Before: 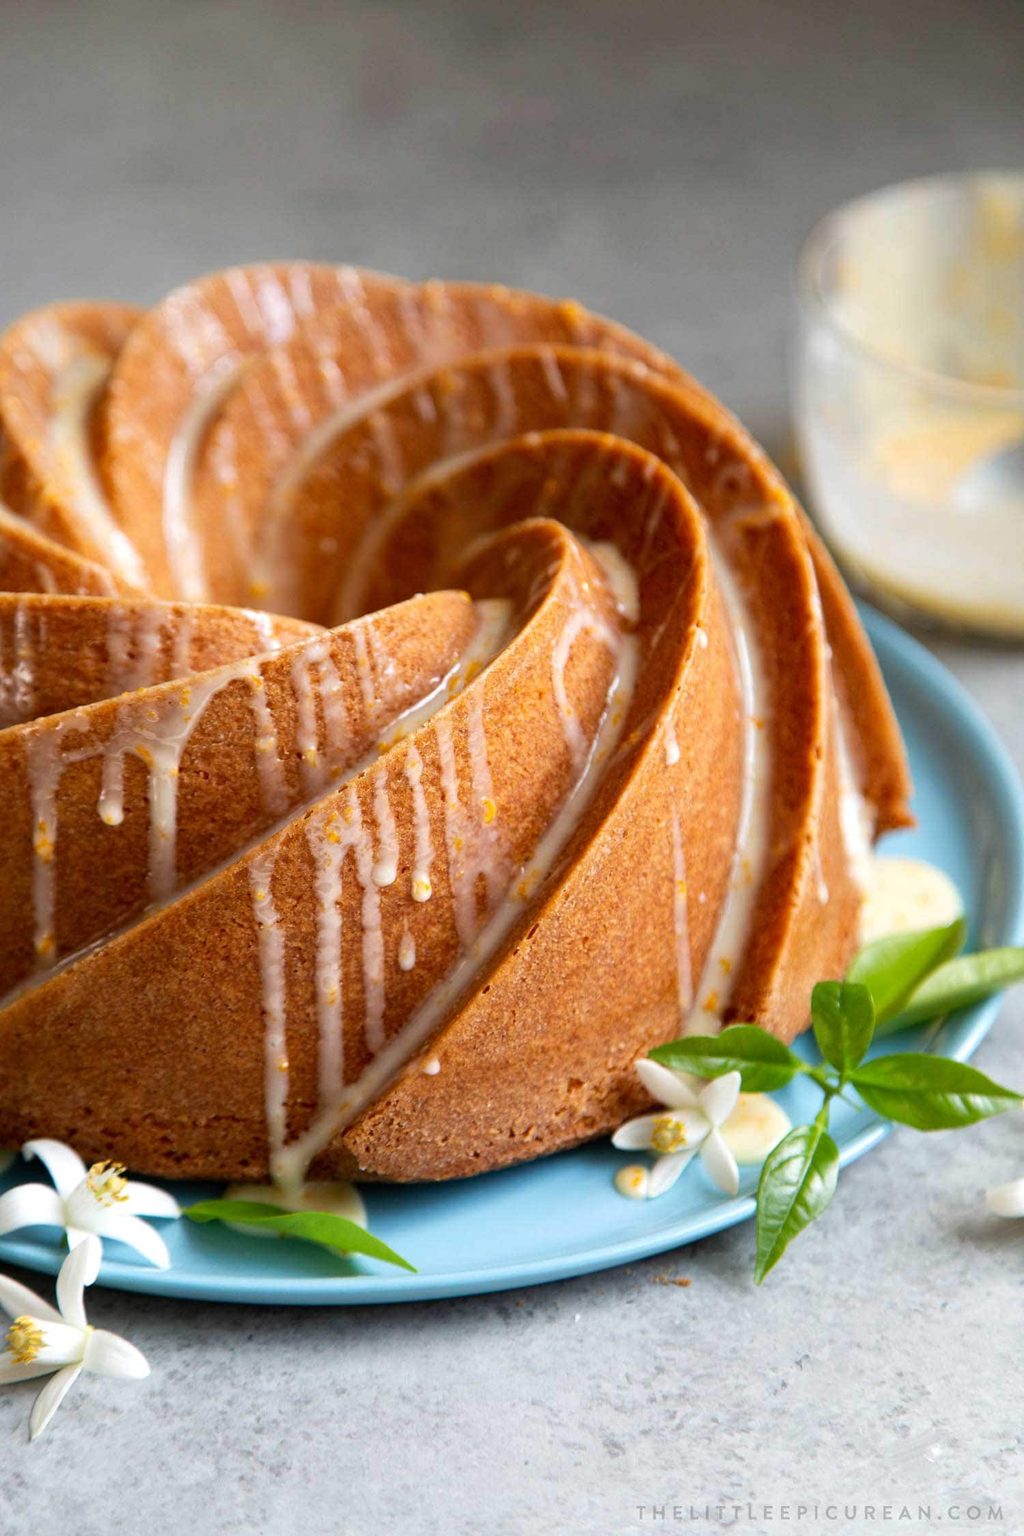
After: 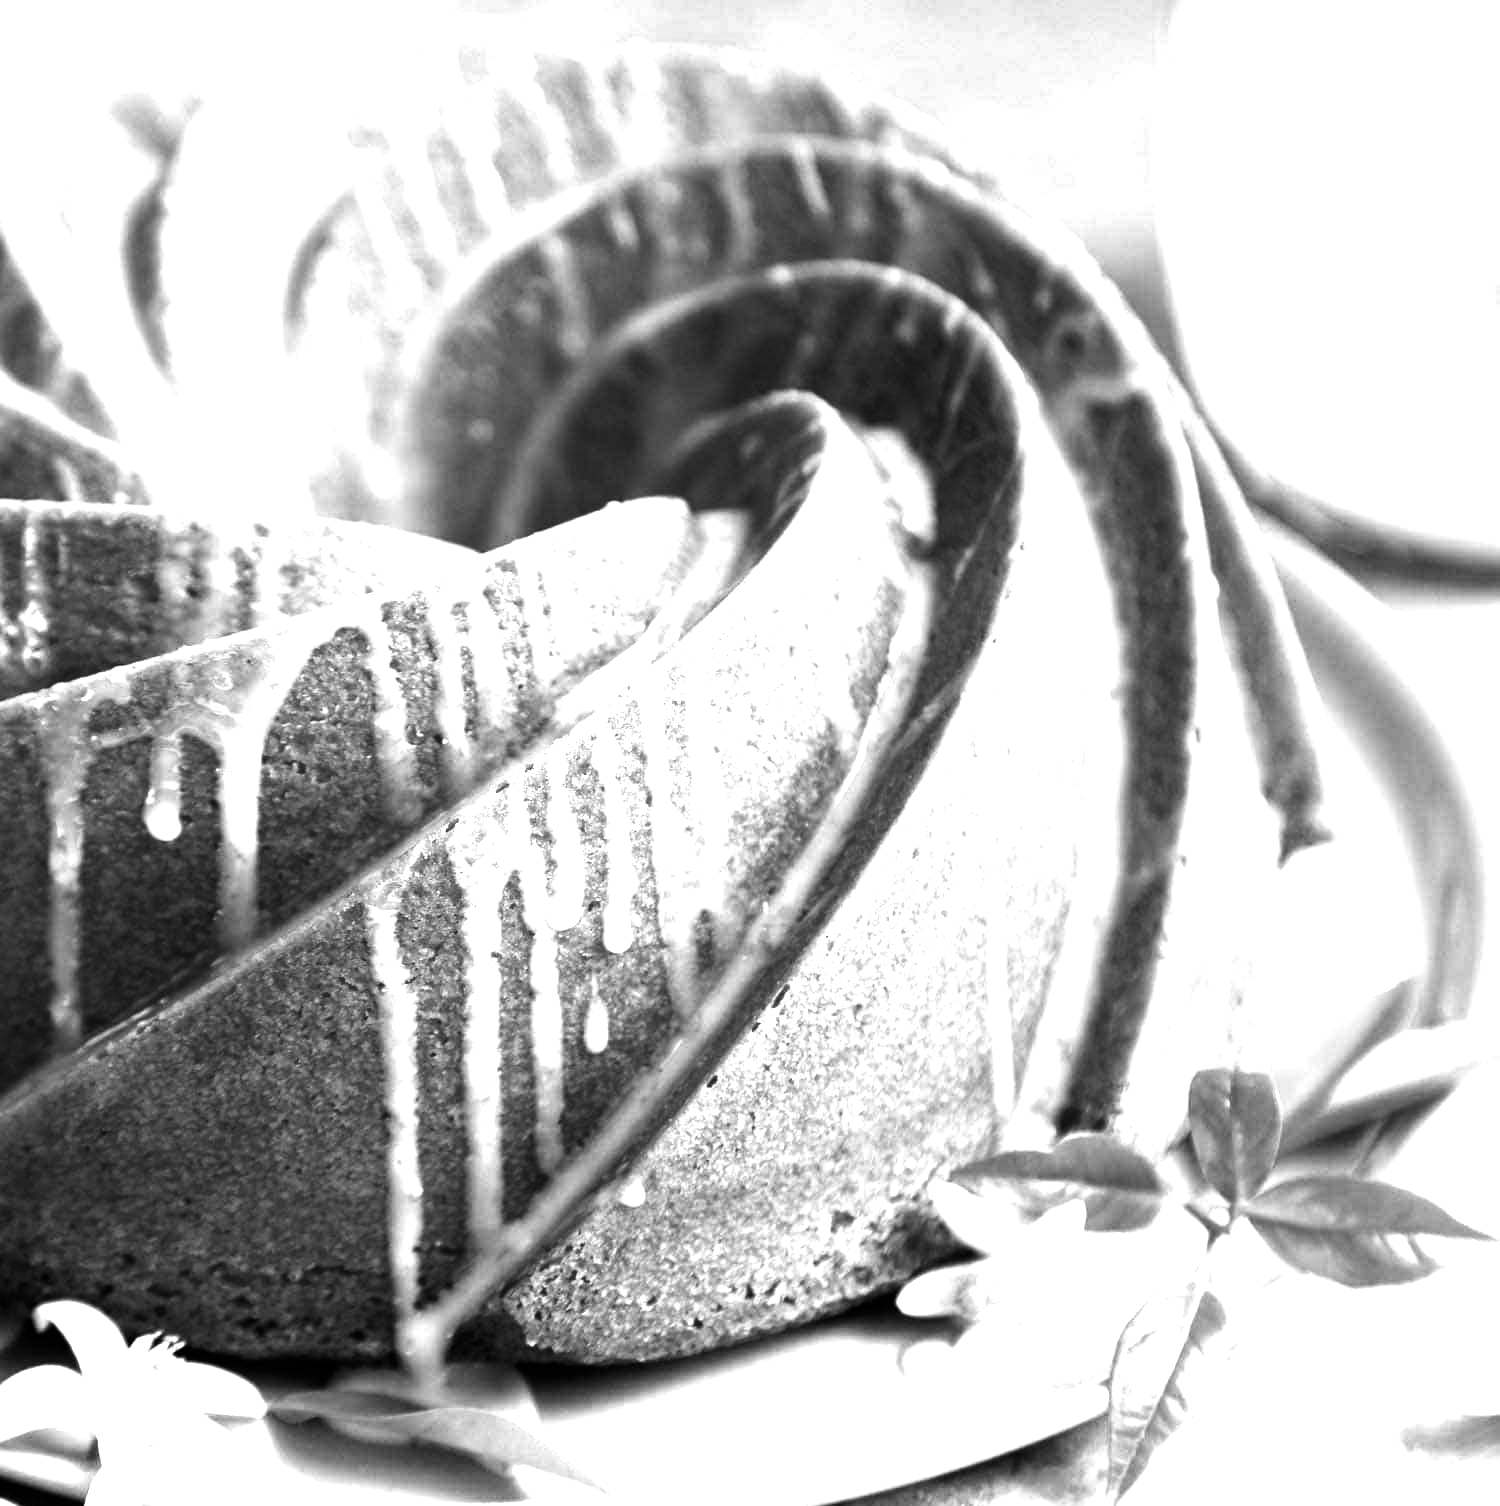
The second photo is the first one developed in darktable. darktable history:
tone equalizer: -8 EV -0.783 EV, -7 EV -0.72 EV, -6 EV -0.612 EV, -5 EV -0.414 EV, -3 EV 0.365 EV, -2 EV 0.6 EV, -1 EV 0.694 EV, +0 EV 0.735 EV, mask exposure compensation -0.508 EV
exposure: black level correction 0, exposure 1.096 EV, compensate highlight preservation false
contrast brightness saturation: contrast 0.105, brightness -0.261, saturation 0.147
crop: top 16.389%, bottom 16.677%
color calibration: output gray [0.31, 0.36, 0.33, 0], gray › normalize channels true, illuminant as shot in camera, x 0.378, y 0.381, temperature 4098.15 K, gamut compression 0.015
